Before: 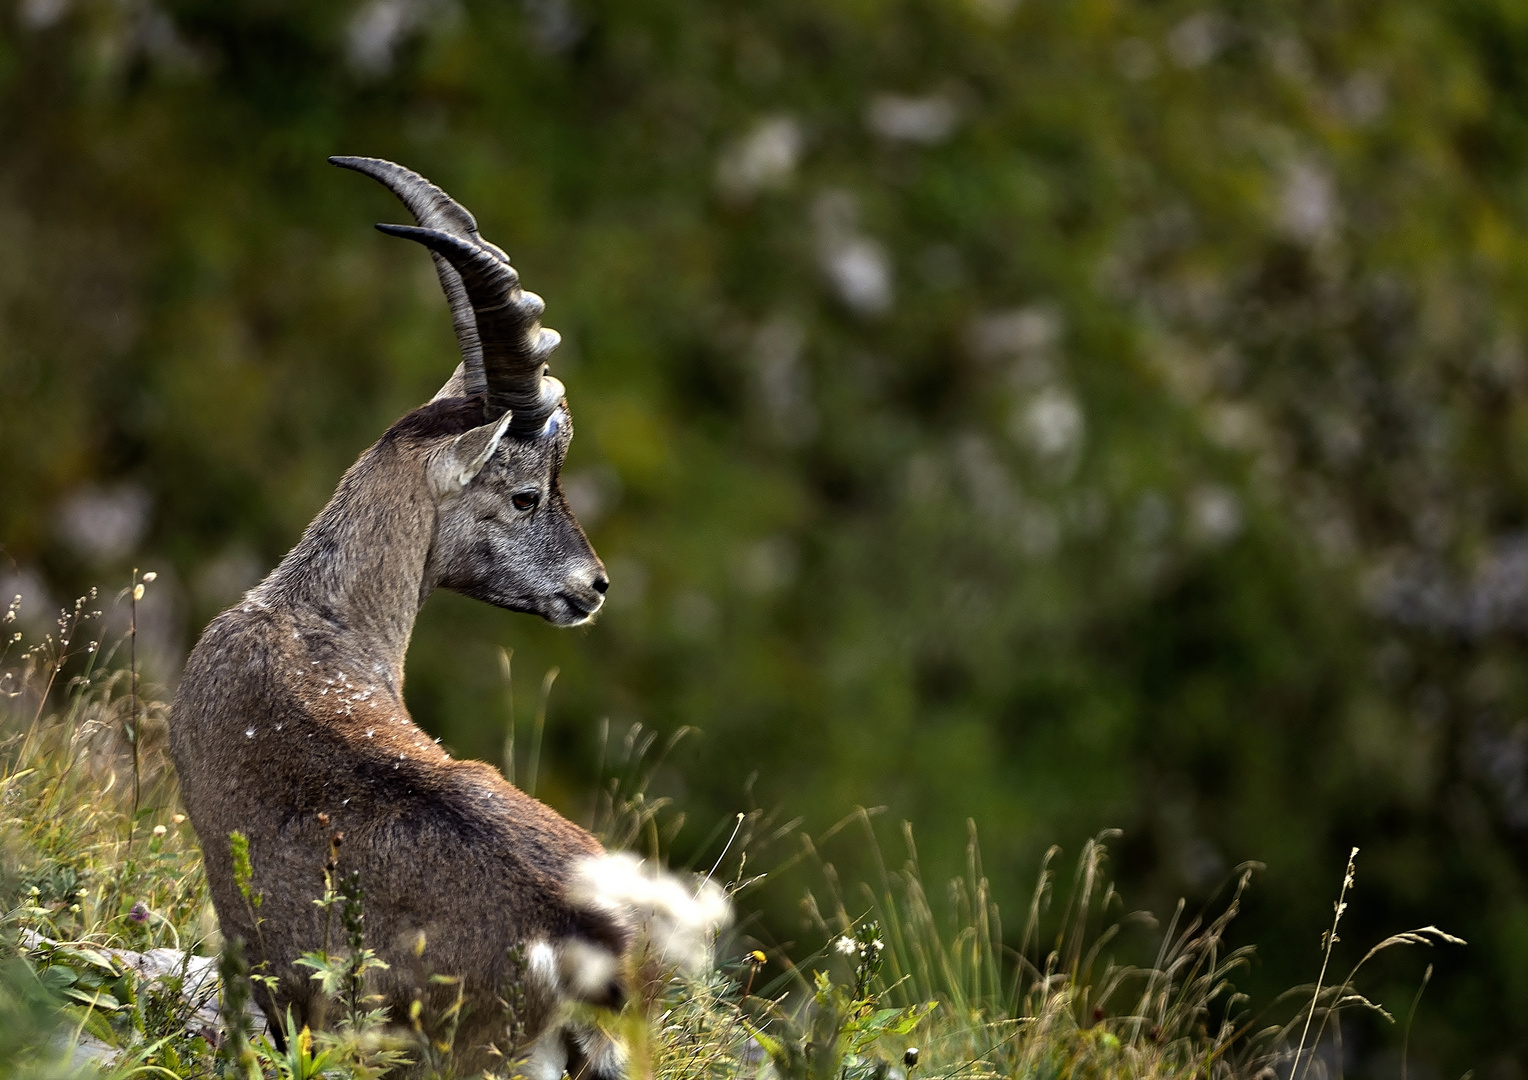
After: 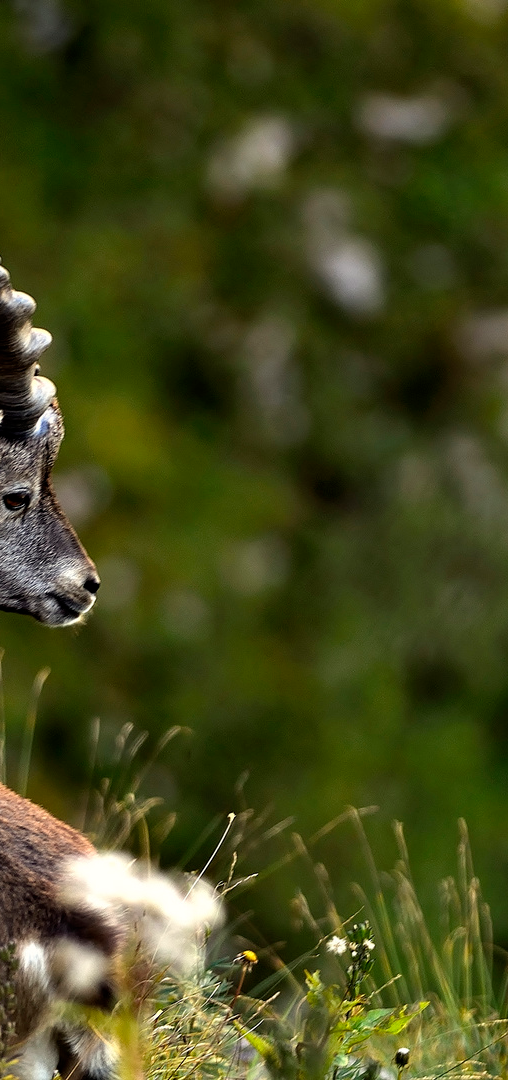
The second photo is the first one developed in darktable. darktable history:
crop: left 33.36%, right 33.36%
color correction: highlights b* 3
